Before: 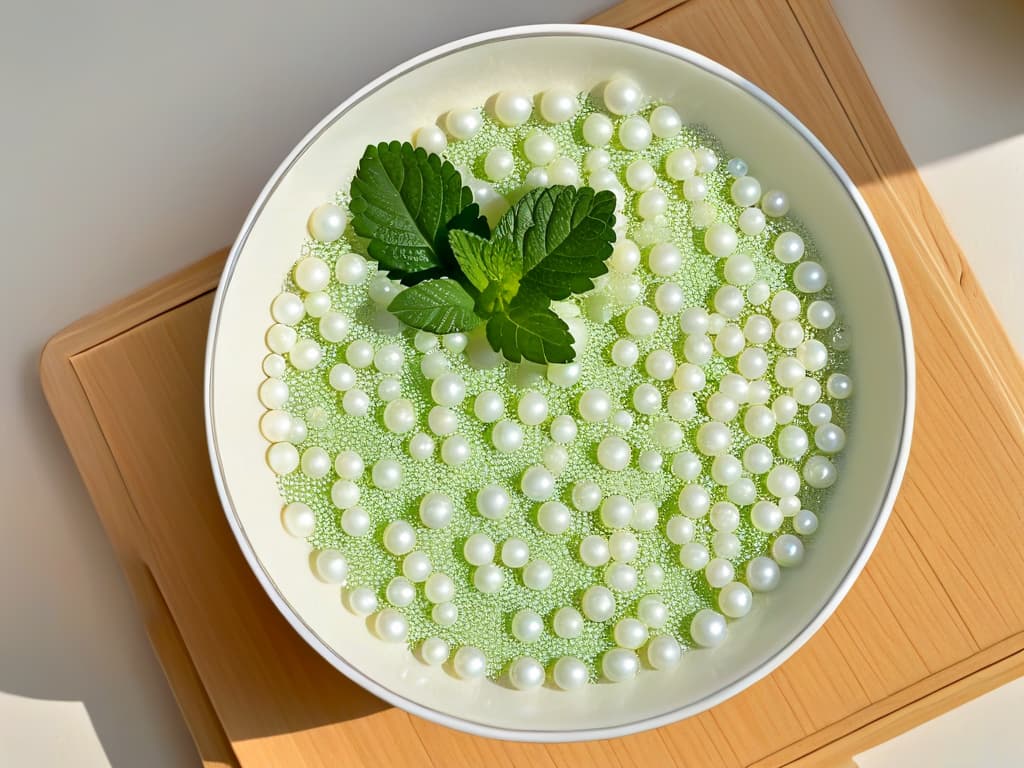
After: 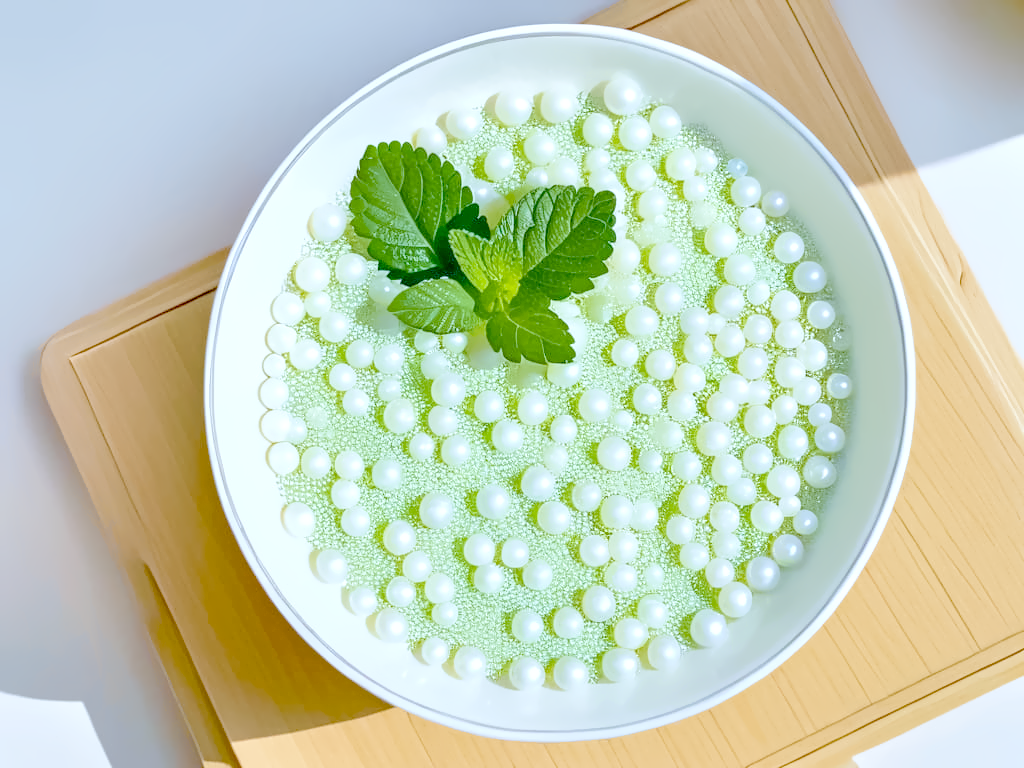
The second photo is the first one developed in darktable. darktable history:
local contrast: on, module defaults
color calibration: x 0.37, y 0.382, temperature 4313.32 K
denoise (profiled): preserve shadows 1.43, scattering 0.005, a [-1, 0, 0], compensate highlight preservation false
haze removal: compatibility mode true, adaptive false
highlight reconstruction: on, module defaults
lens correction: scale 1, crop 1, focal 35, aperture 16, distance 1.55, camera "Canon EOS RP", lens "Canon RF 35mm F1.8 MACRO IS STM"
velvia: on, module defaults
color balance rgb: perceptual saturation grading › global saturation 35%, perceptual saturation grading › highlights -25%, perceptual saturation grading › shadows 50%
